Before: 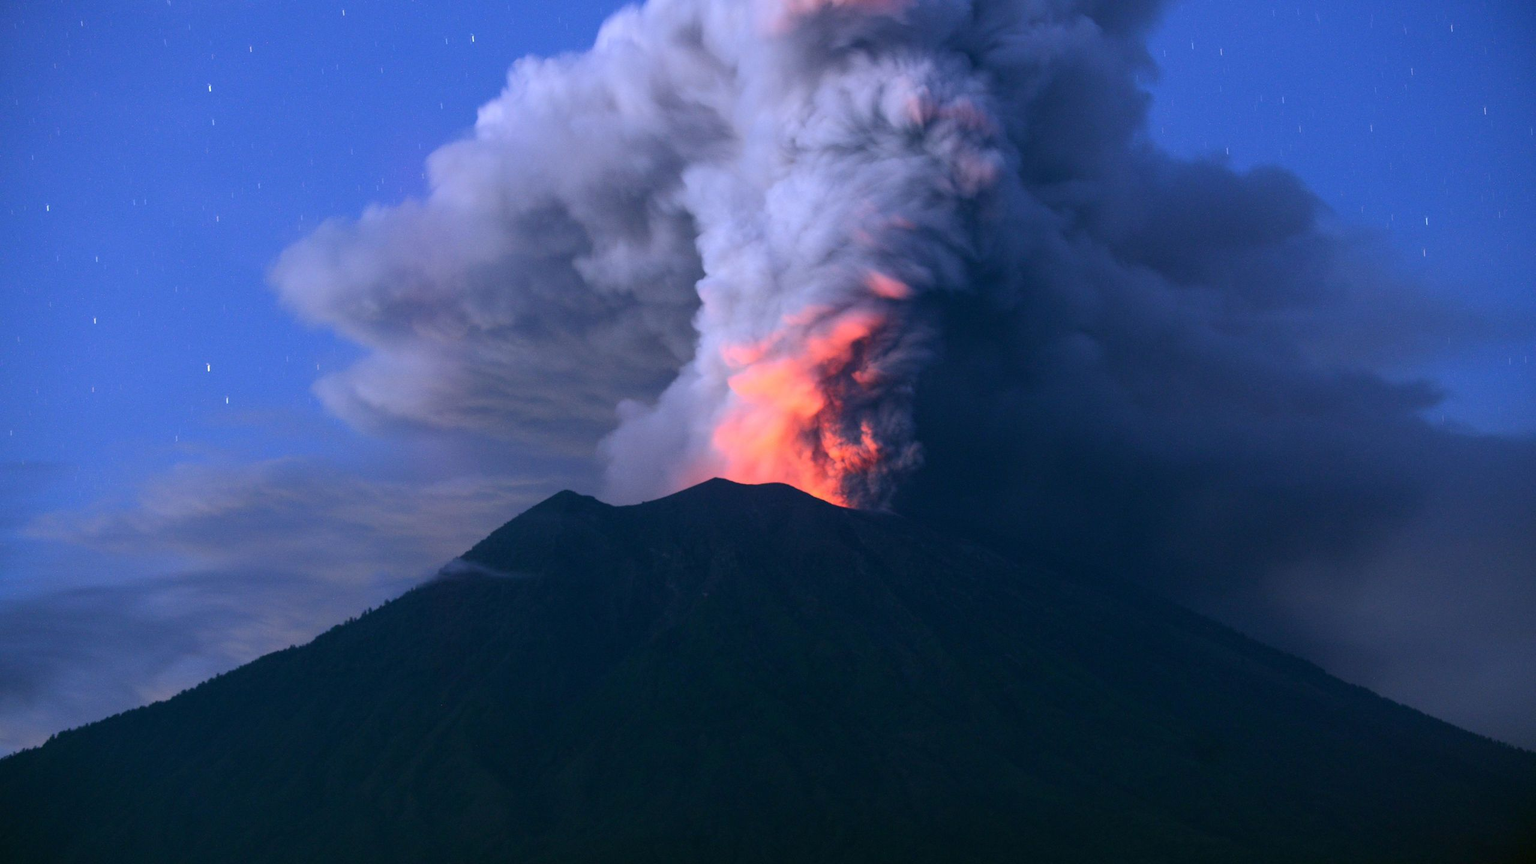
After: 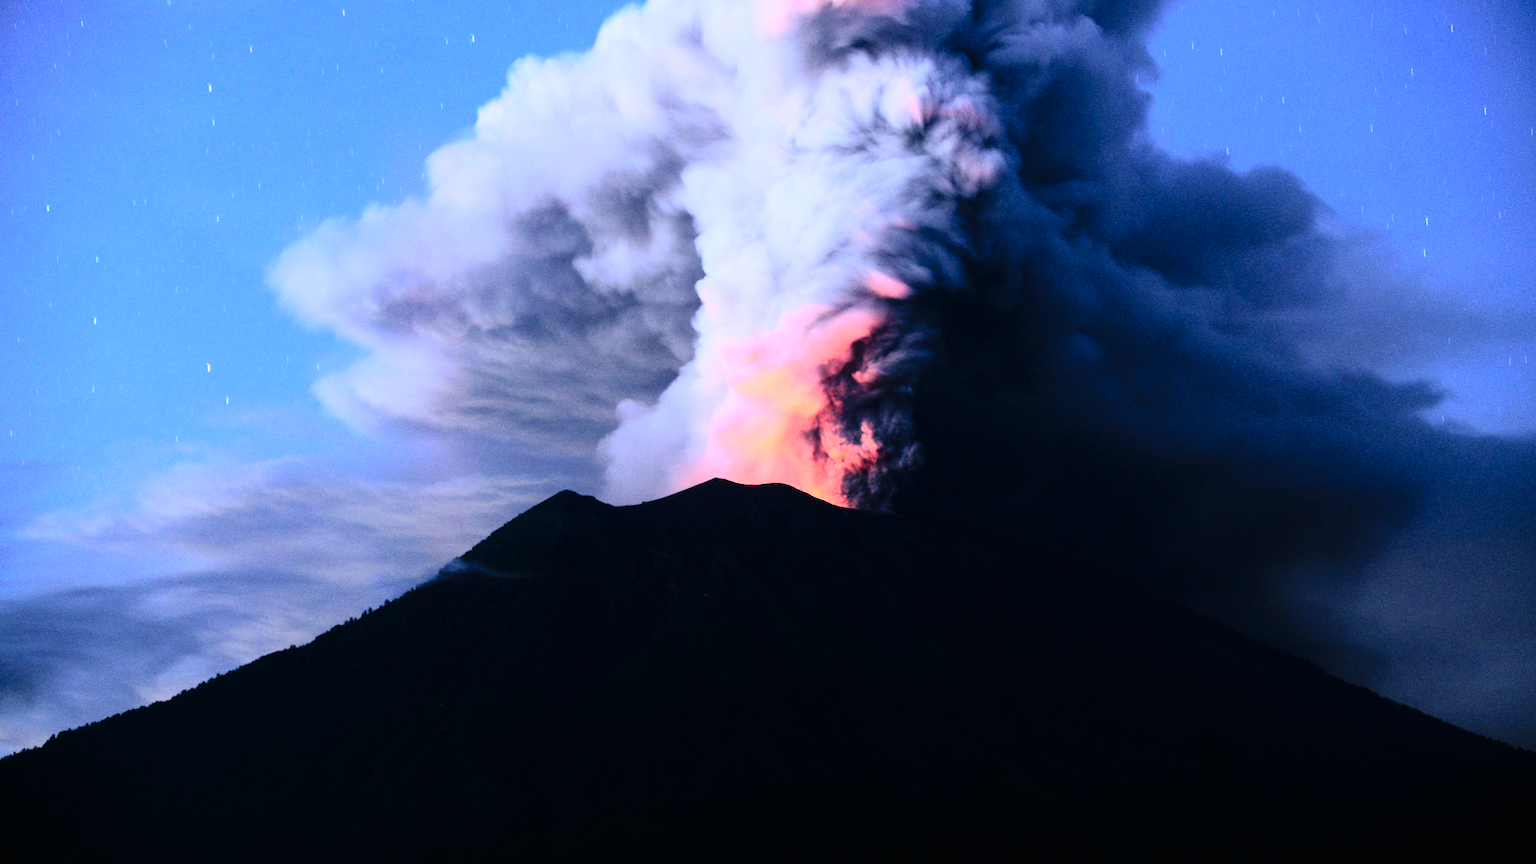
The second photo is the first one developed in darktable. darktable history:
rgb curve: curves: ch0 [(0, 0) (0.21, 0.15) (0.24, 0.21) (0.5, 0.75) (0.75, 0.96) (0.89, 0.99) (1, 1)]; ch1 [(0, 0.02) (0.21, 0.13) (0.25, 0.2) (0.5, 0.67) (0.75, 0.9) (0.89, 0.97) (1, 1)]; ch2 [(0, 0.02) (0.21, 0.13) (0.25, 0.2) (0.5, 0.67) (0.75, 0.9) (0.89, 0.97) (1, 1)], compensate middle gray true
tone curve: curves: ch0 [(0, 0) (0.003, 0.005) (0.011, 0.006) (0.025, 0.013) (0.044, 0.027) (0.069, 0.042) (0.1, 0.06) (0.136, 0.085) (0.177, 0.118) (0.224, 0.171) (0.277, 0.239) (0.335, 0.314) (0.399, 0.394) (0.468, 0.473) (0.543, 0.552) (0.623, 0.64) (0.709, 0.718) (0.801, 0.801) (0.898, 0.882) (1, 1)], preserve colors none
